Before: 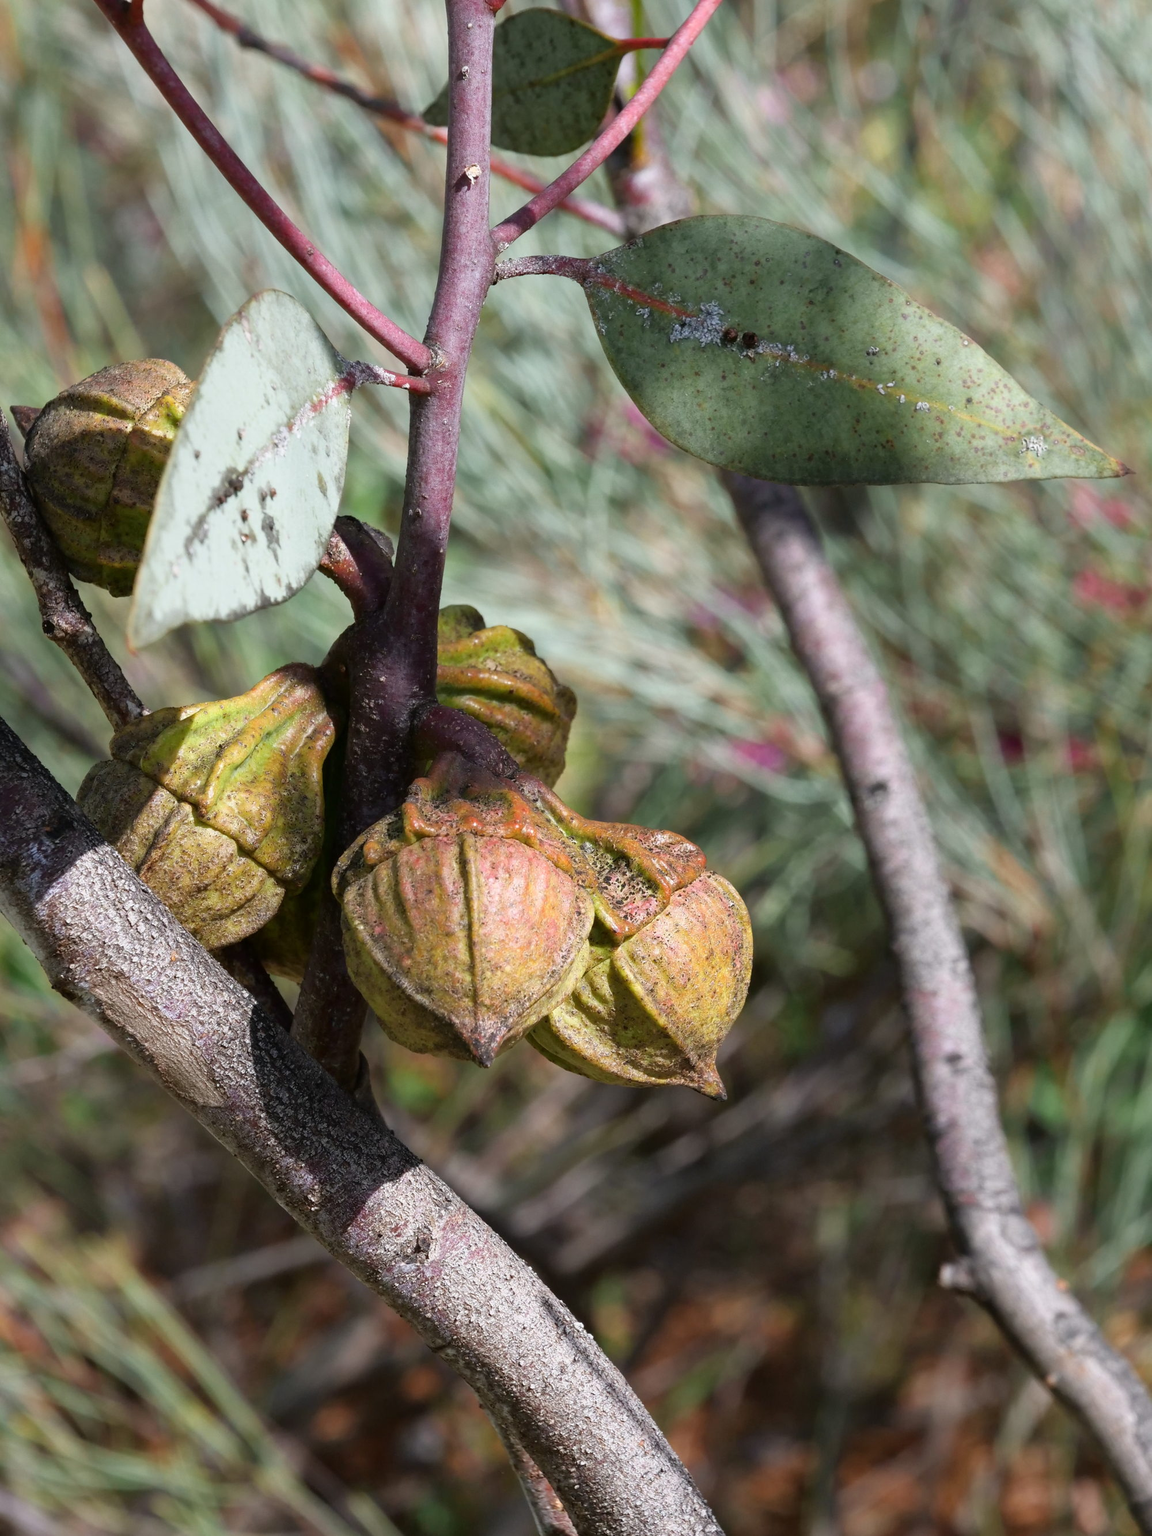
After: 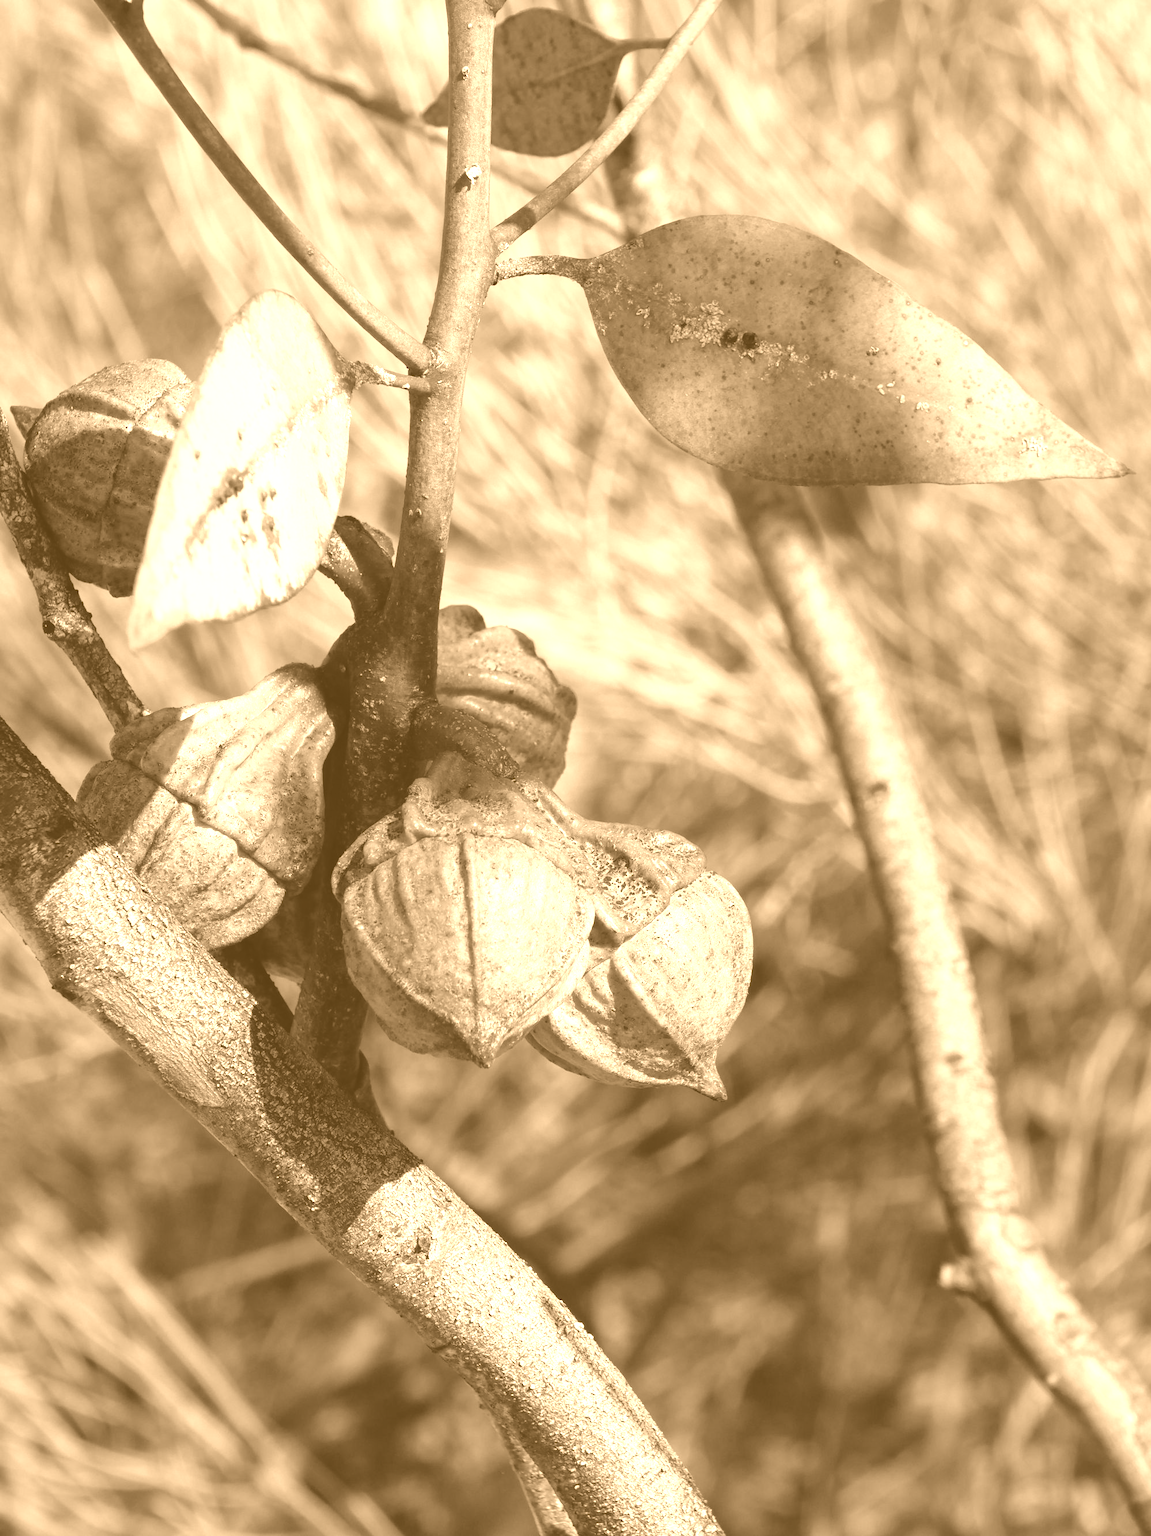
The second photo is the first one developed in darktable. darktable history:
colorize: hue 28.8°, source mix 100%
color correction: highlights a* -0.137, highlights b* 0.137
white balance: emerald 1
